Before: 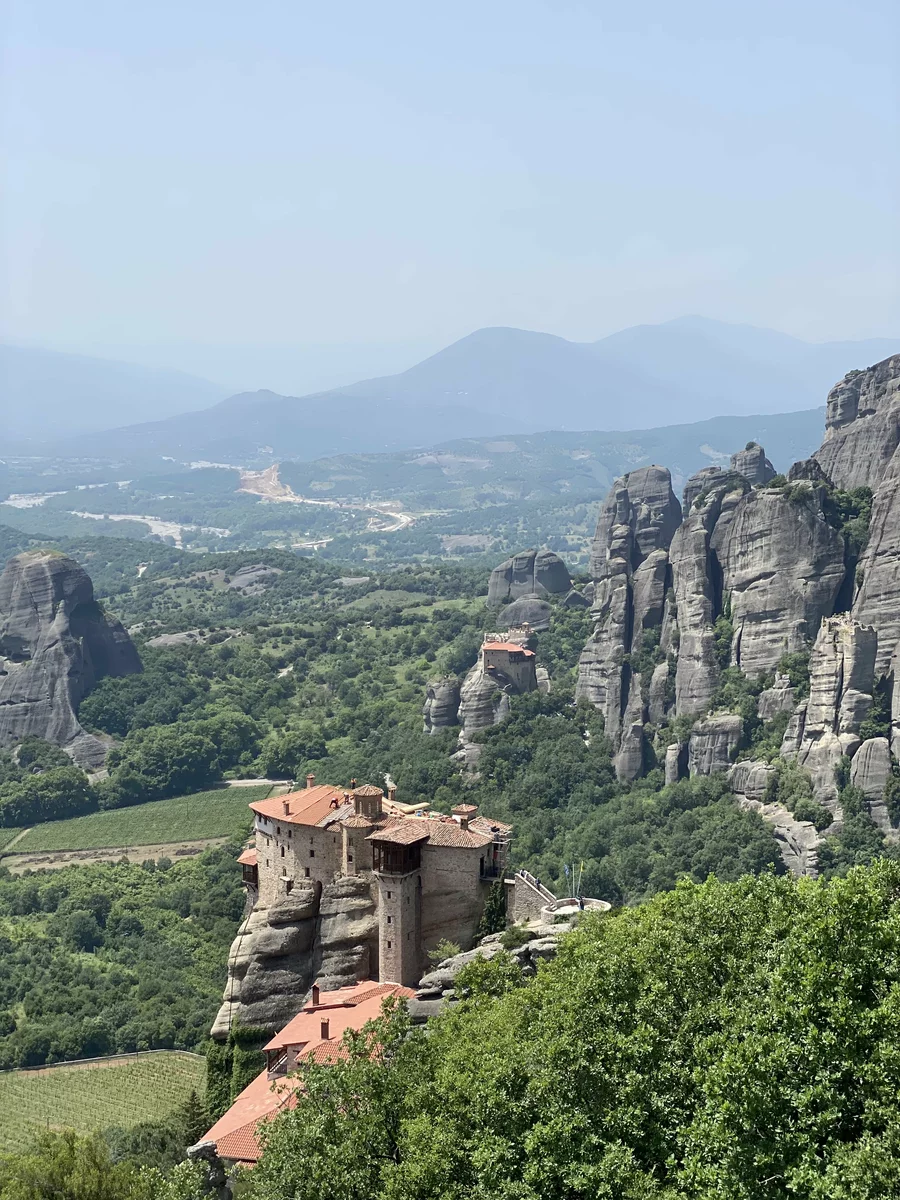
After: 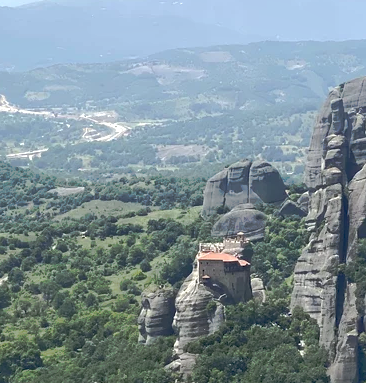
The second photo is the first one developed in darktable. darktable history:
tone equalizer: -8 EV -0.001 EV, -7 EV 0.003 EV, -6 EV -0.004 EV, -5 EV -0.011 EV, -4 EV -0.056 EV, -3 EV -0.227 EV, -2 EV -0.268 EV, -1 EV 0.119 EV, +0 EV 0.283 EV
crop: left 31.685%, top 32.515%, right 27.564%, bottom 35.527%
exposure: black level correction 0.007, exposure 0.157 EV, compensate highlight preservation false
tone curve: curves: ch0 [(0, 0) (0.003, 0.003) (0.011, 0.011) (0.025, 0.024) (0.044, 0.043) (0.069, 0.068) (0.1, 0.097) (0.136, 0.133) (0.177, 0.173) (0.224, 0.219) (0.277, 0.271) (0.335, 0.327) (0.399, 0.39) (0.468, 0.457) (0.543, 0.582) (0.623, 0.655) (0.709, 0.734) (0.801, 0.817) (0.898, 0.906) (1, 1)], preserve colors none
shadows and highlights: highlights color adjustment 46.53%
